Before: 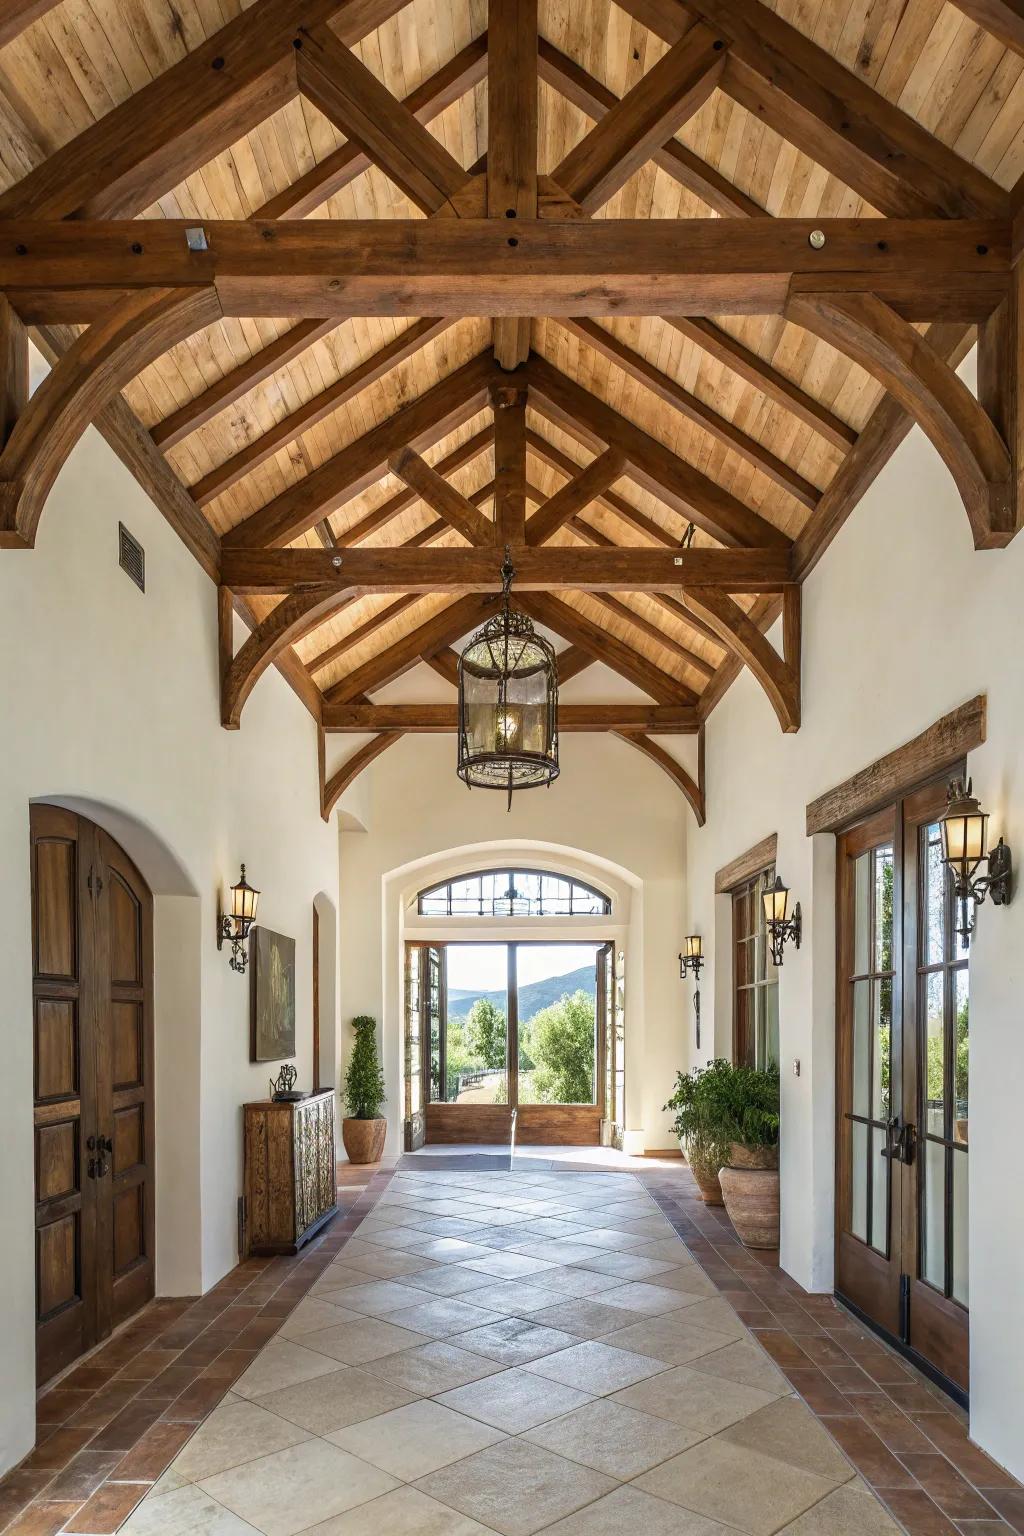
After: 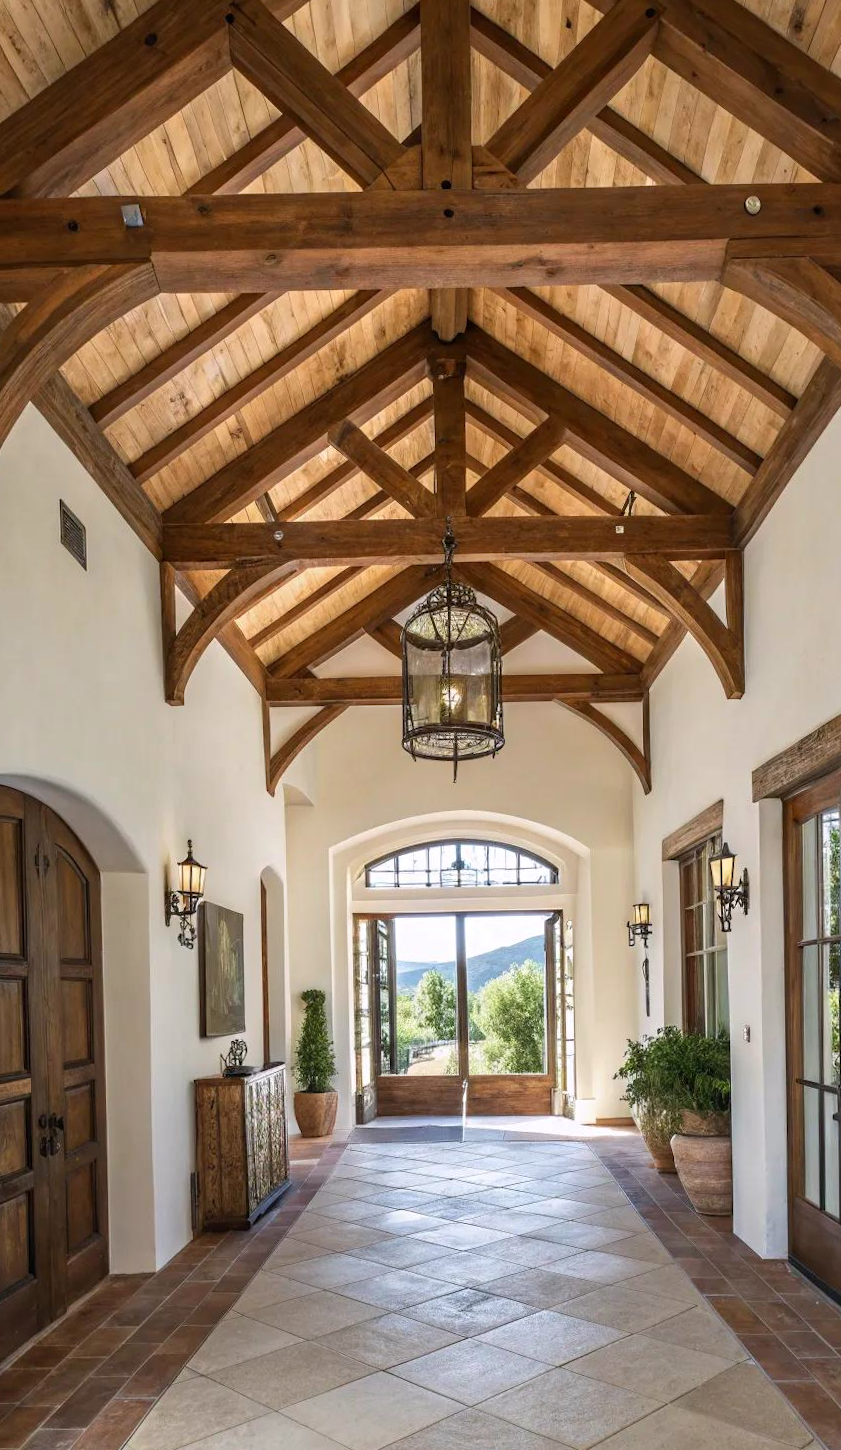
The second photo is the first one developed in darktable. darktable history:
crop and rotate: angle 1°, left 4.281%, top 0.642%, right 11.383%, bottom 2.486%
white balance: red 1.009, blue 1.027
